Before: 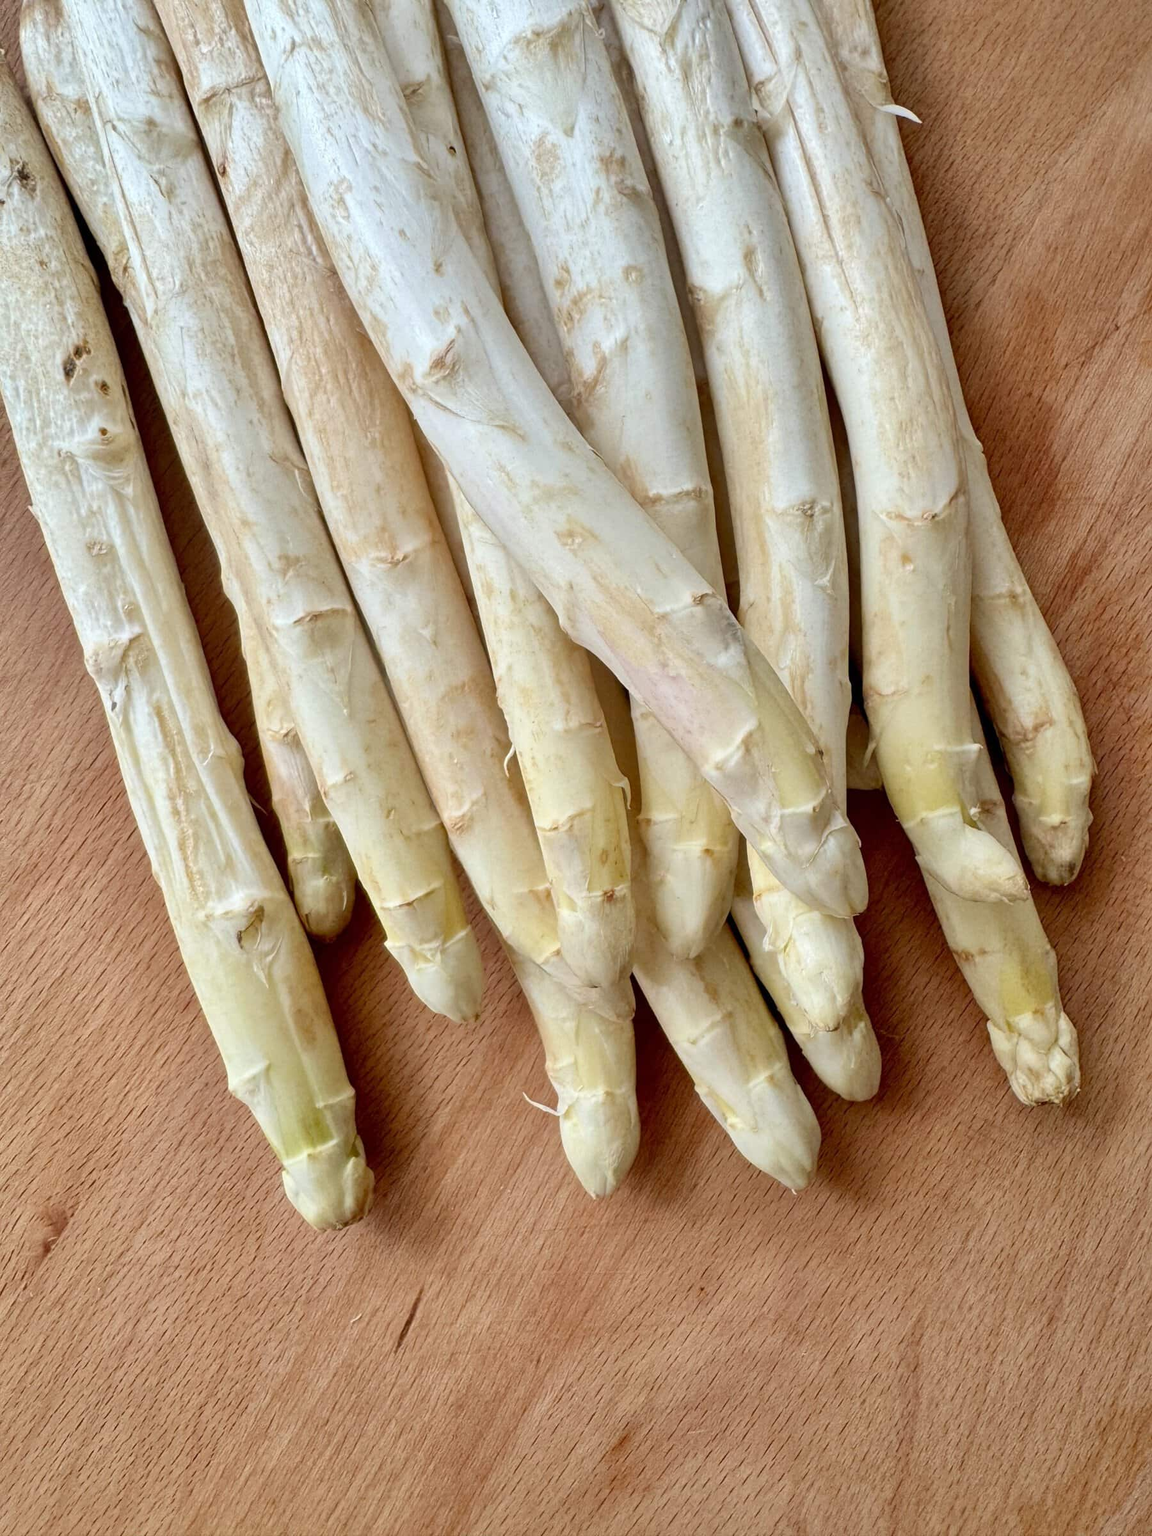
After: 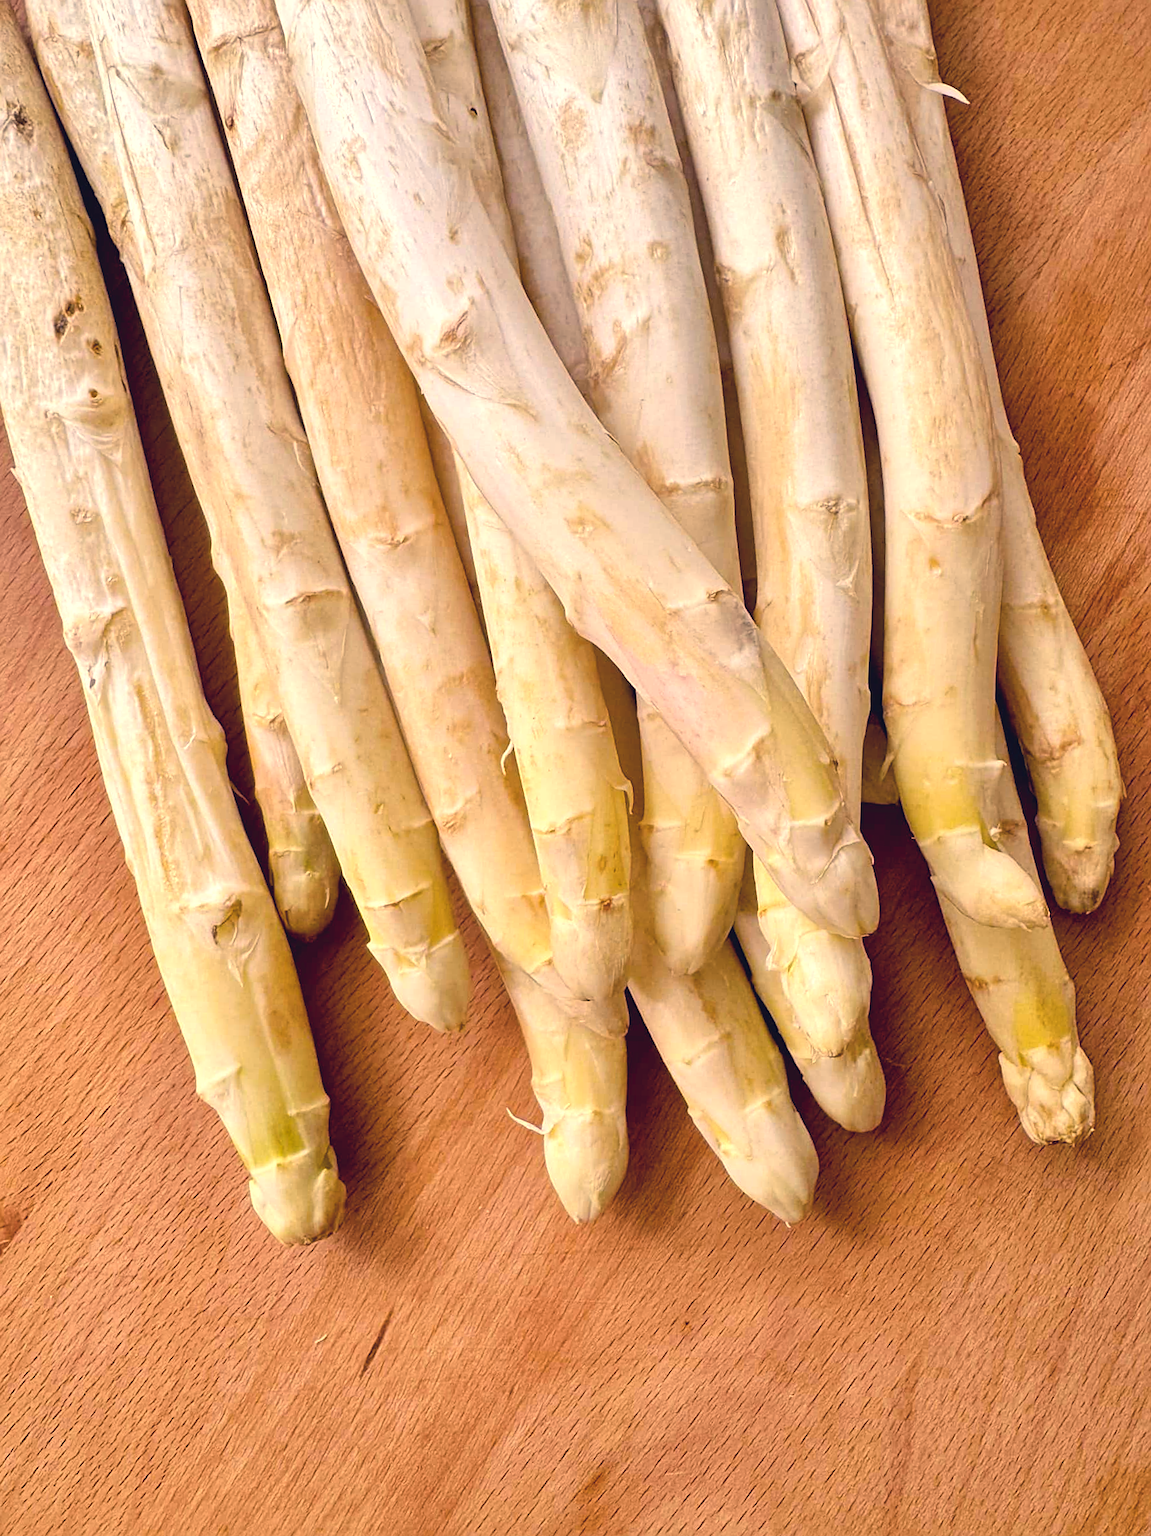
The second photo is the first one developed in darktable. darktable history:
color correction: highlights a* 19.59, highlights b* 27.49, shadows a* 3.46, shadows b* -17.28, saturation 0.73
exposure: black level correction 0, exposure 0.5 EV, compensate highlight preservation false
contrast brightness saturation: contrast -0.1, saturation -0.1
sharpen: on, module defaults
crop and rotate: angle -2.38°
color balance rgb: linear chroma grading › global chroma 15%, perceptual saturation grading › global saturation 30%
